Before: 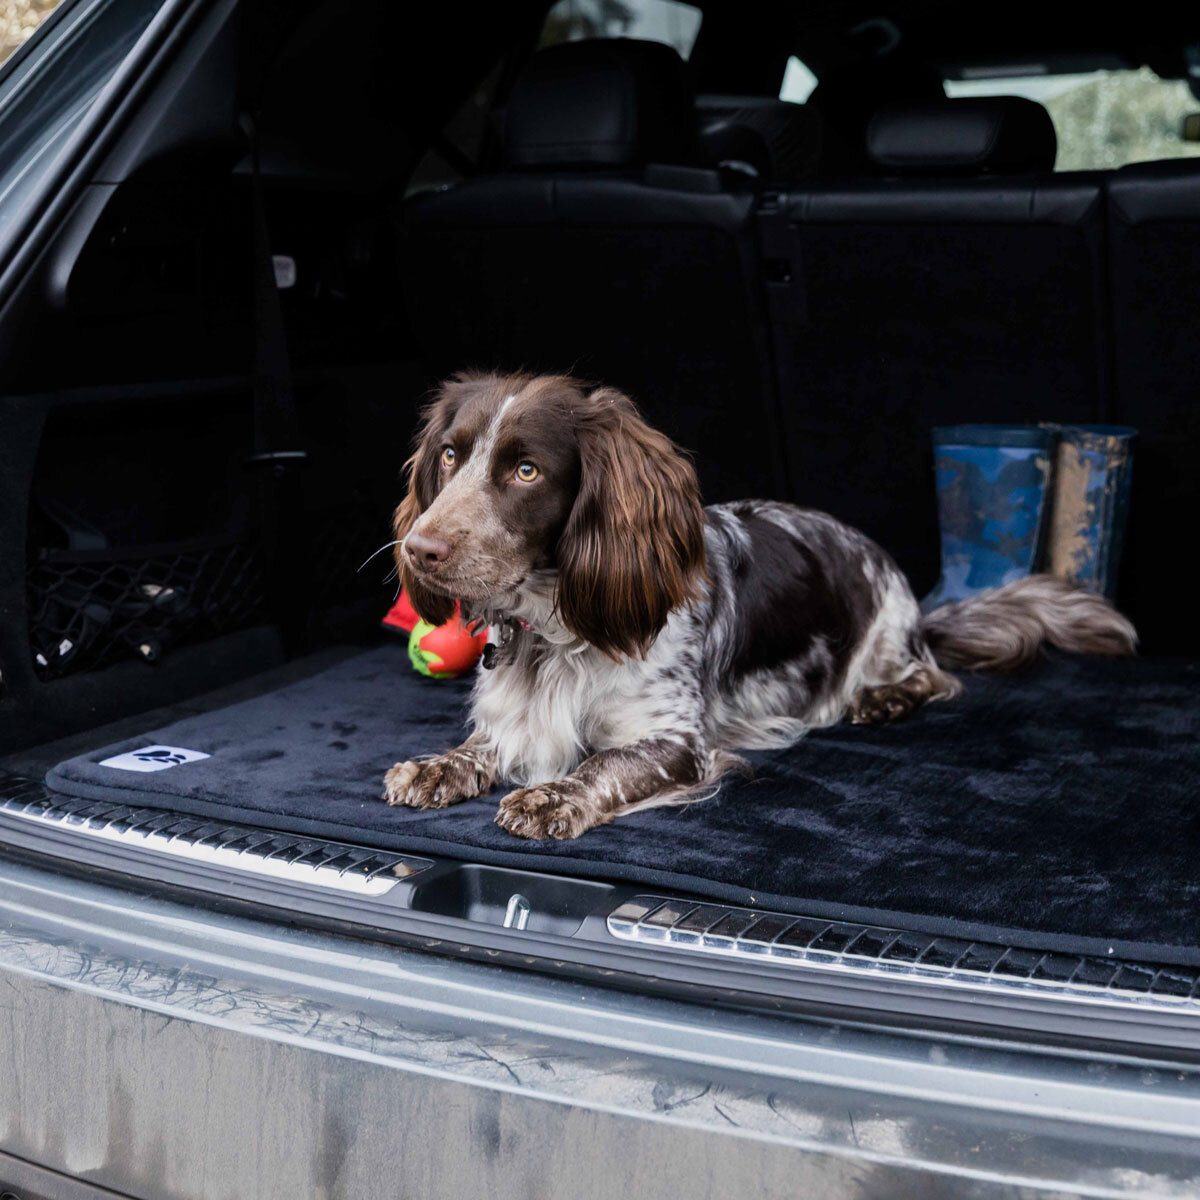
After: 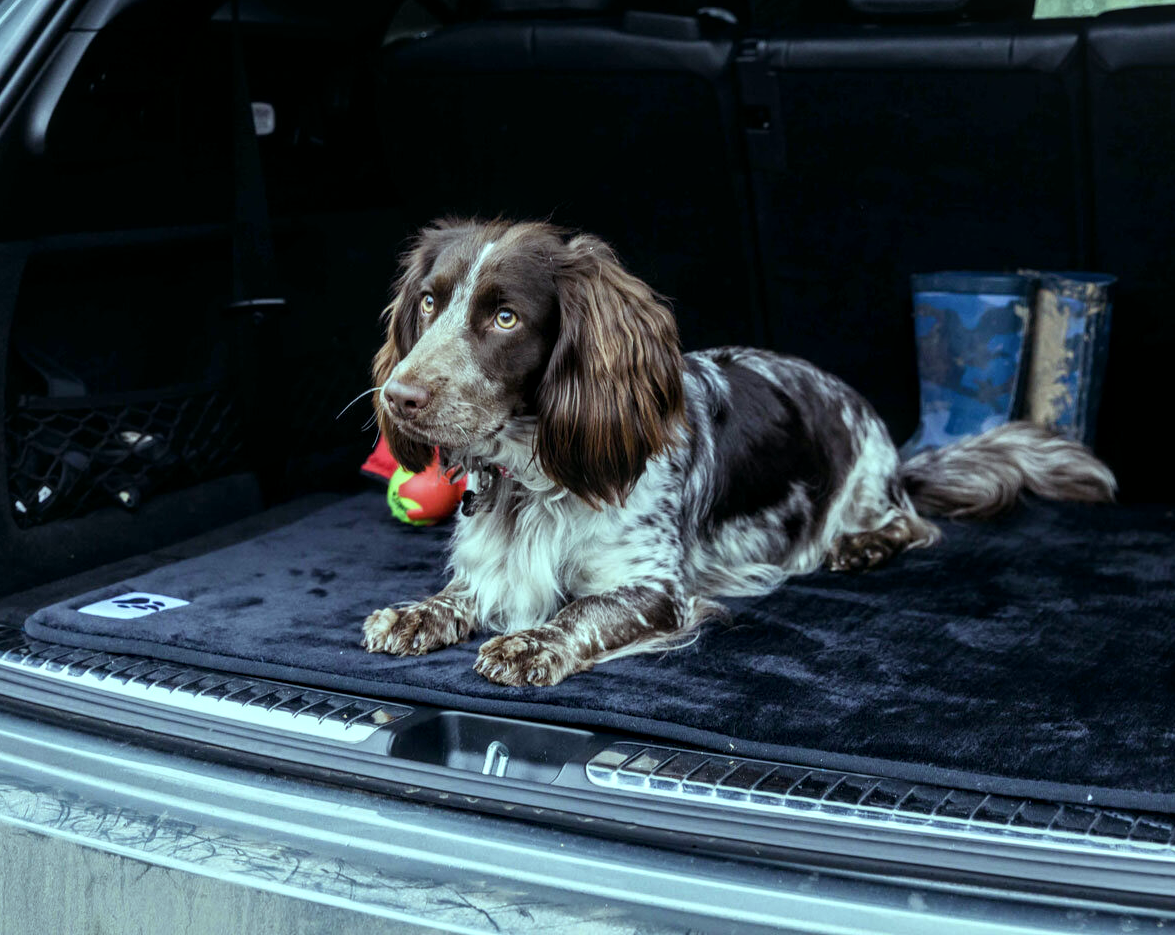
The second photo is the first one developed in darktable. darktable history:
local contrast: detail 130%
color balance: mode lift, gamma, gain (sRGB), lift [0.997, 0.979, 1.021, 1.011], gamma [1, 1.084, 0.916, 0.998], gain [1, 0.87, 1.13, 1.101], contrast 4.55%, contrast fulcrum 38.24%, output saturation 104.09%
crop and rotate: left 1.814%, top 12.818%, right 0.25%, bottom 9.225%
